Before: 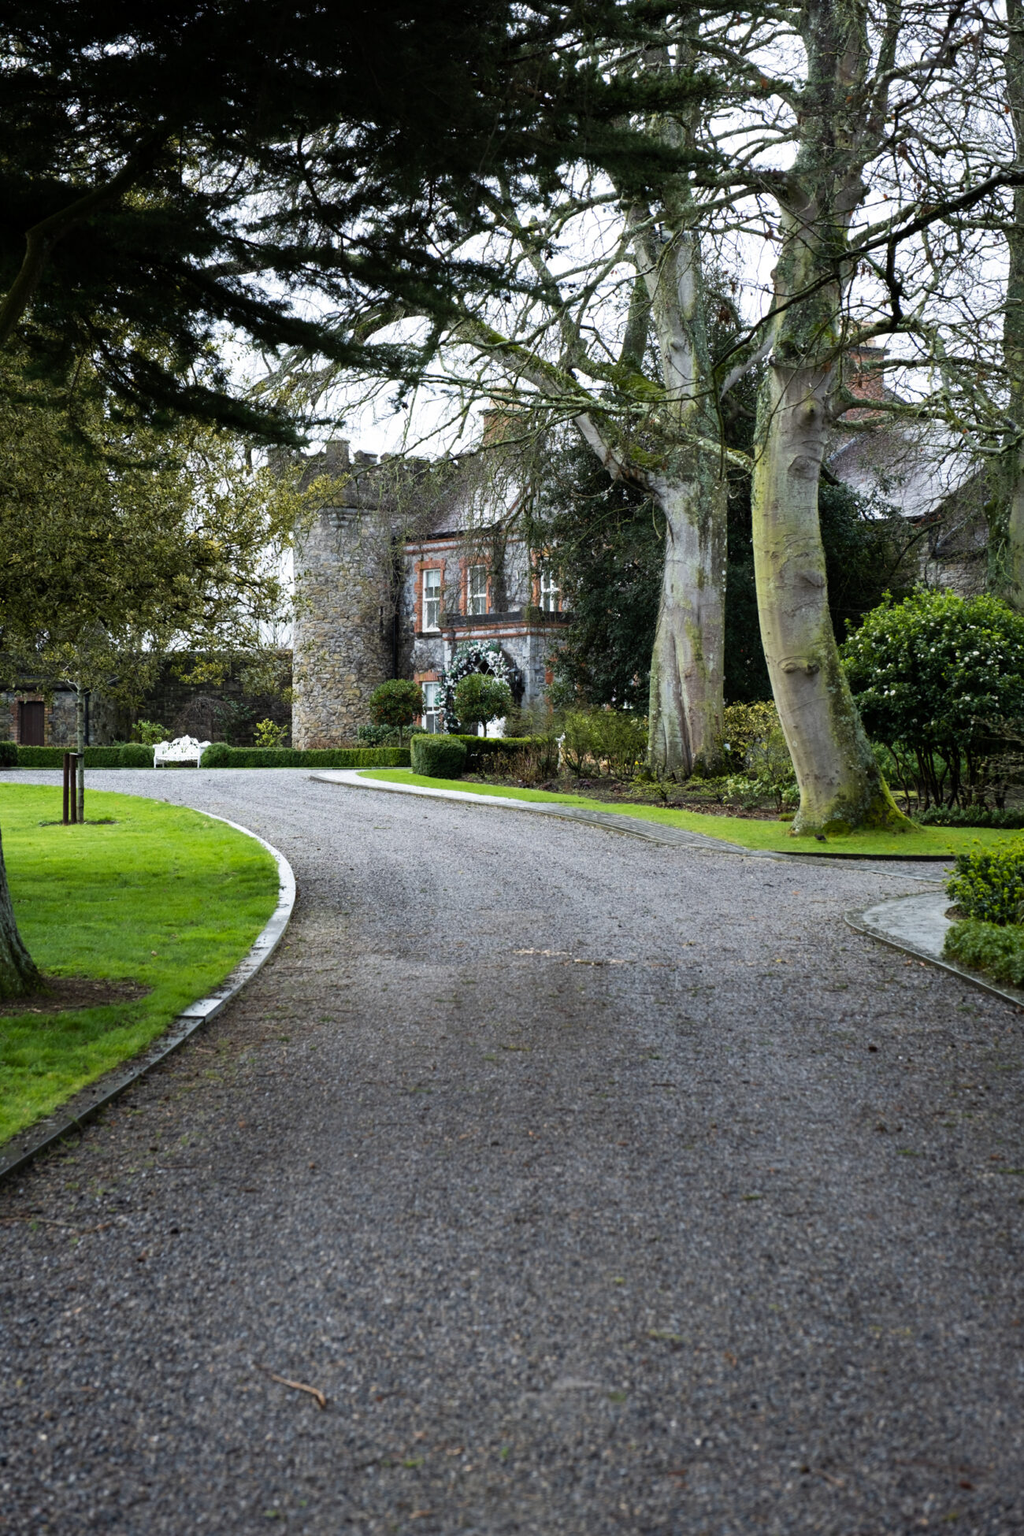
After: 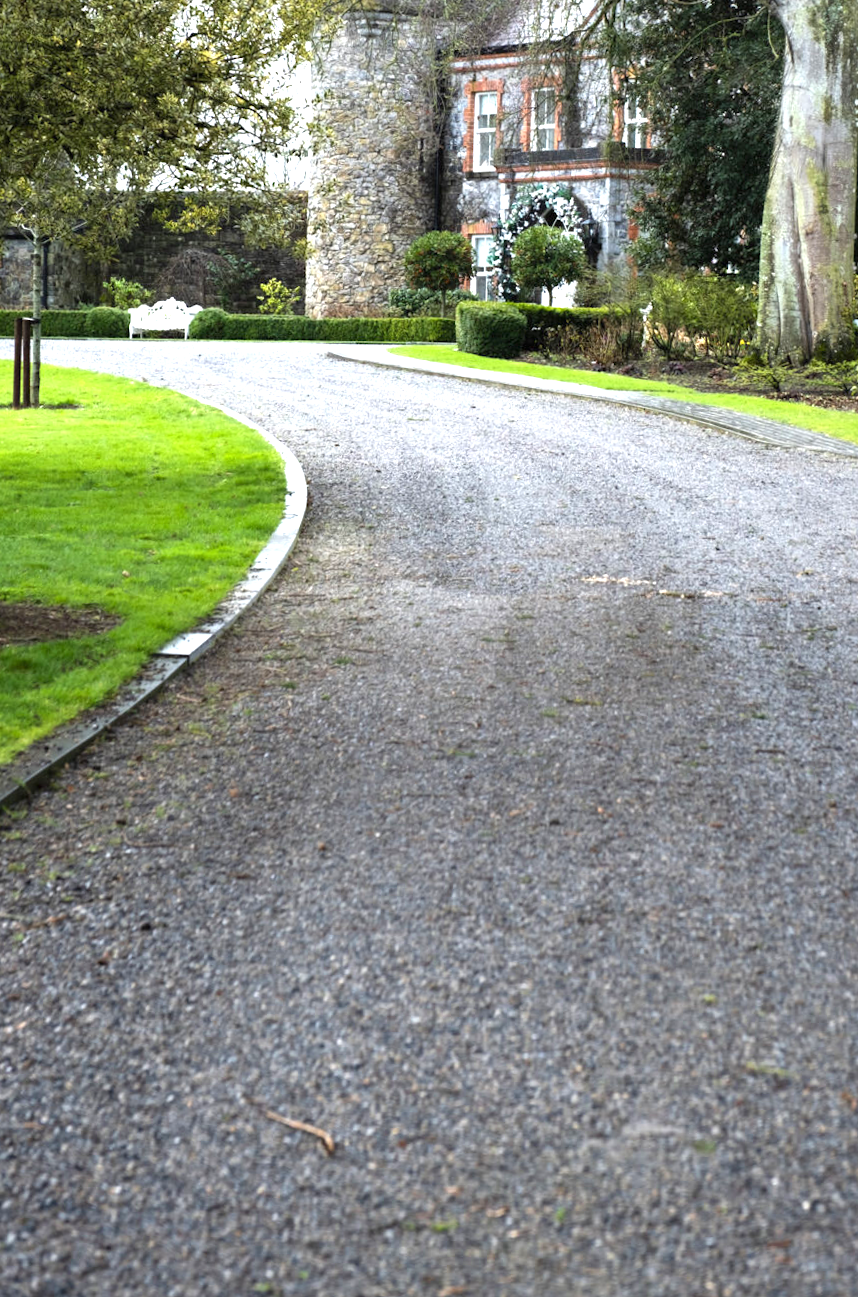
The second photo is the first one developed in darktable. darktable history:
crop and rotate: angle -0.94°, left 3.978%, top 31.838%, right 28.349%
exposure: black level correction 0, exposure 1 EV, compensate highlight preservation false
